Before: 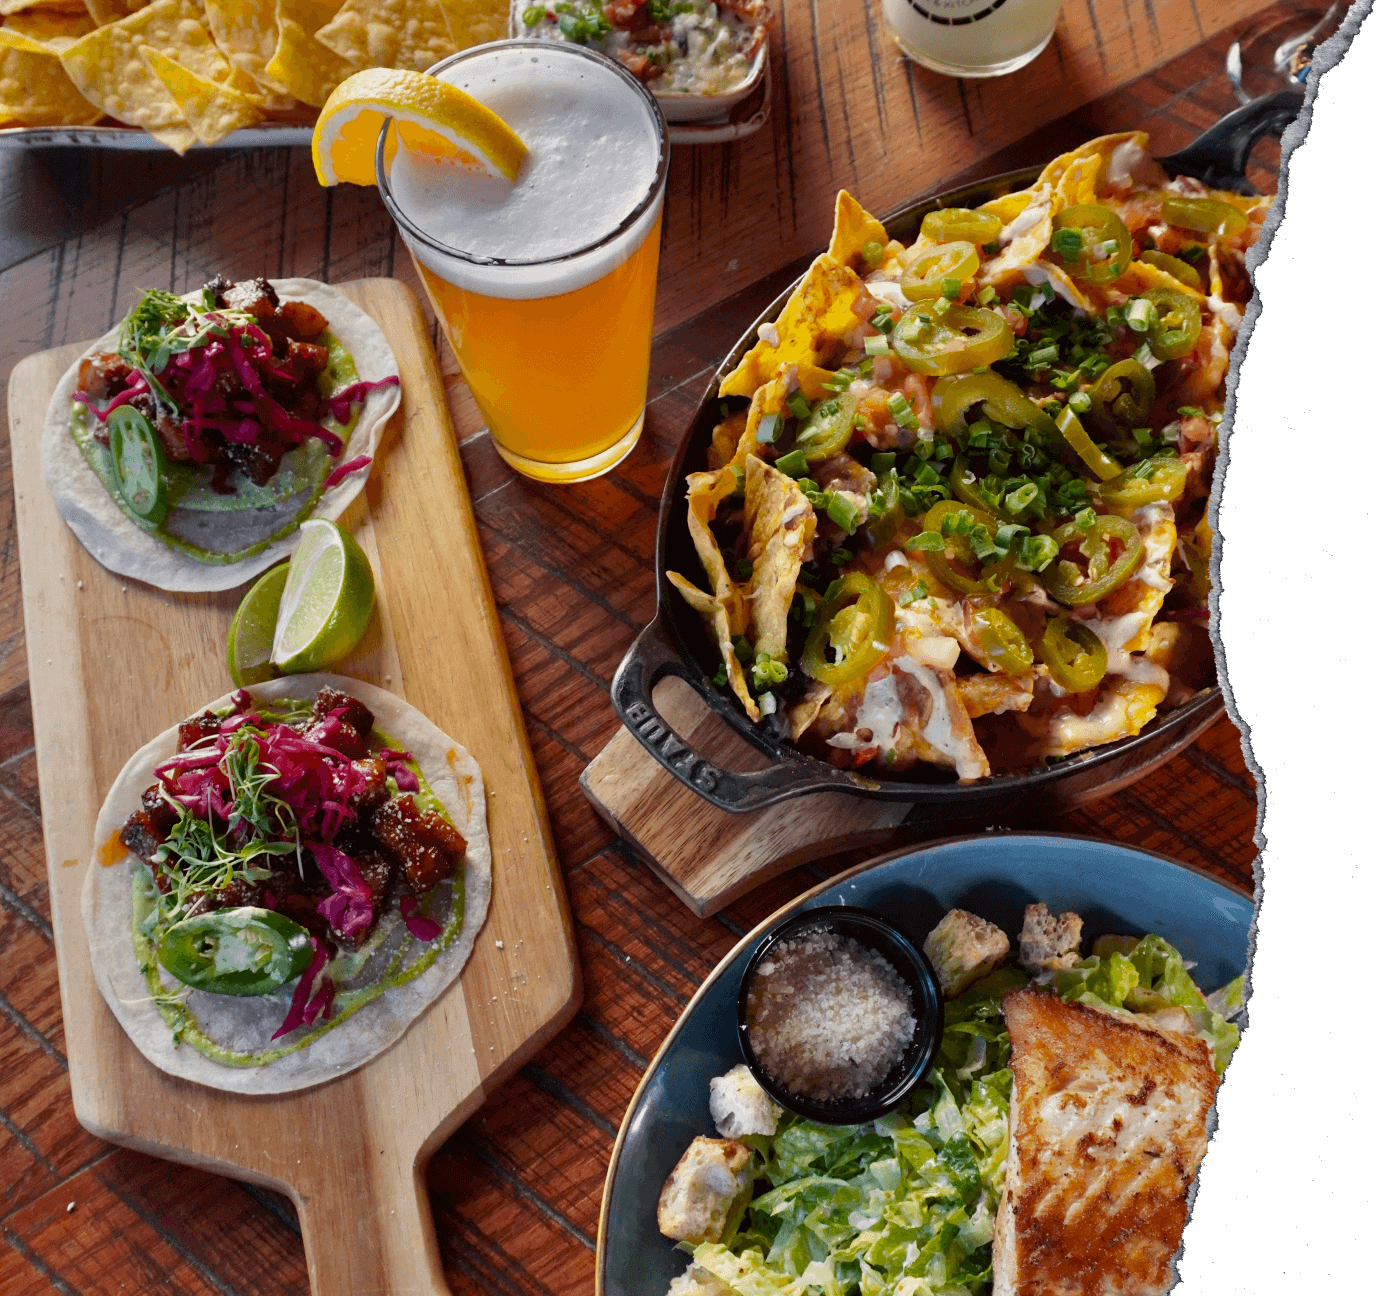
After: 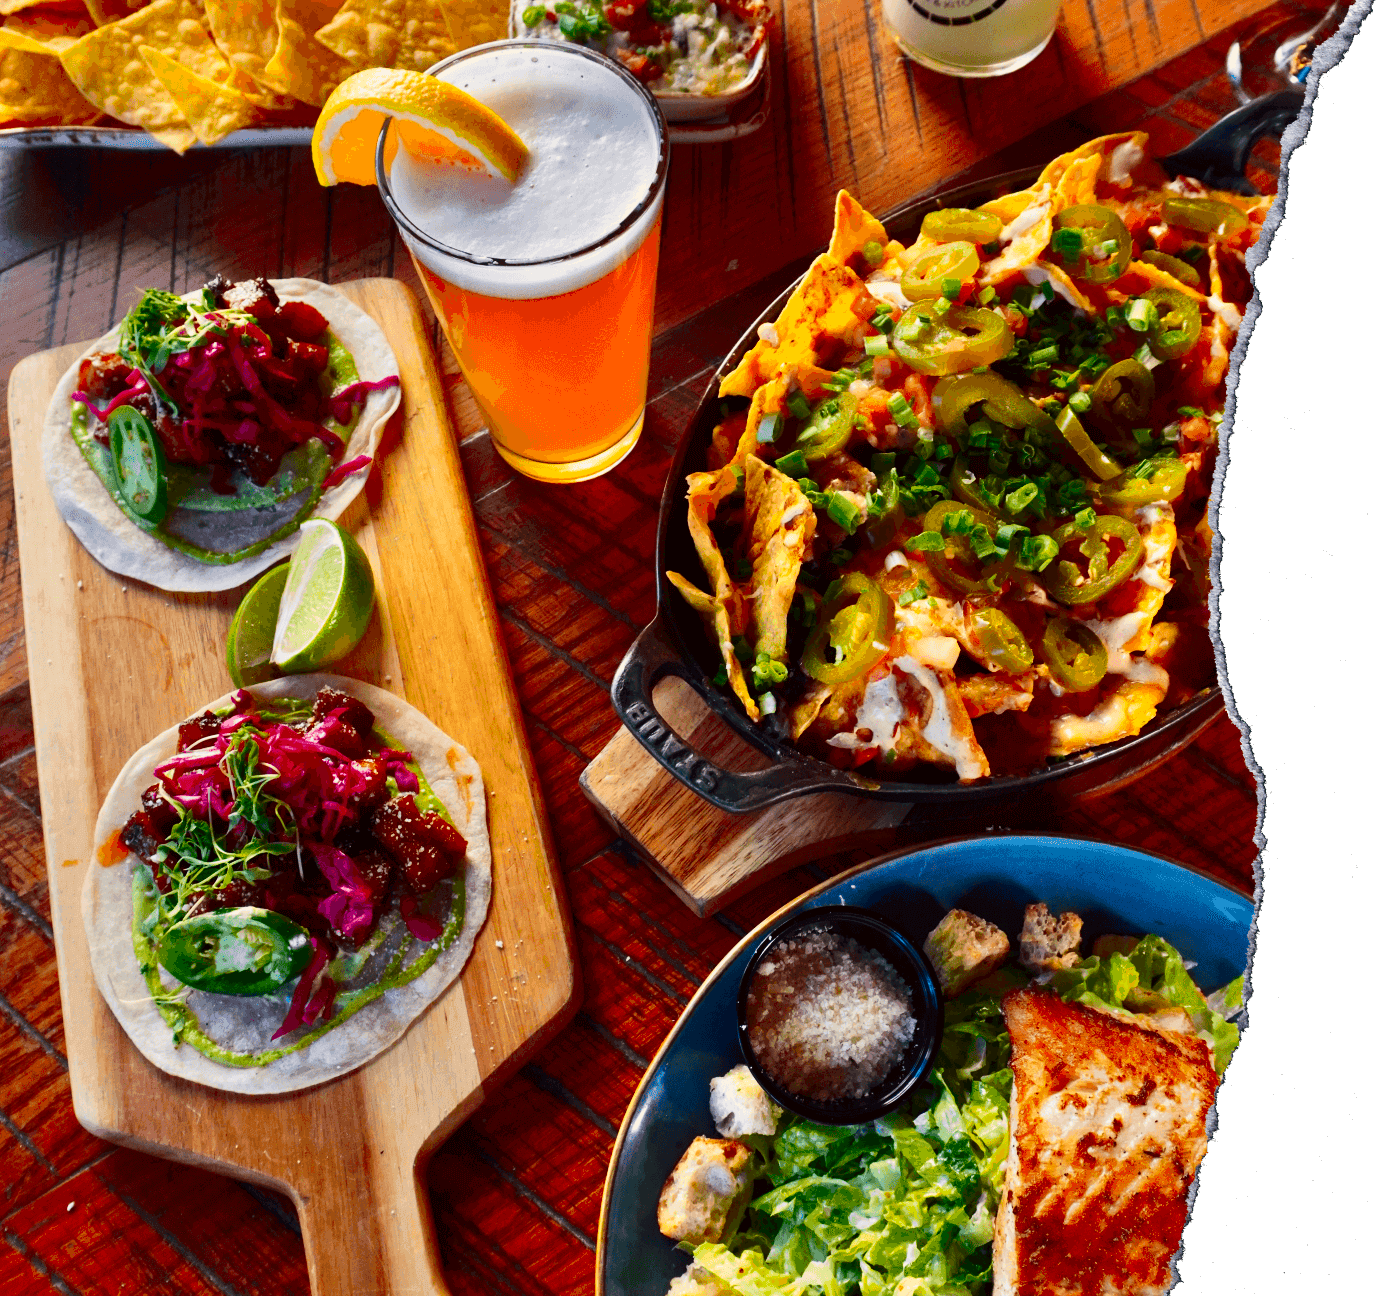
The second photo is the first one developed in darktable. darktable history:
contrast brightness saturation: contrast 0.256, brightness 0.011, saturation 0.864
